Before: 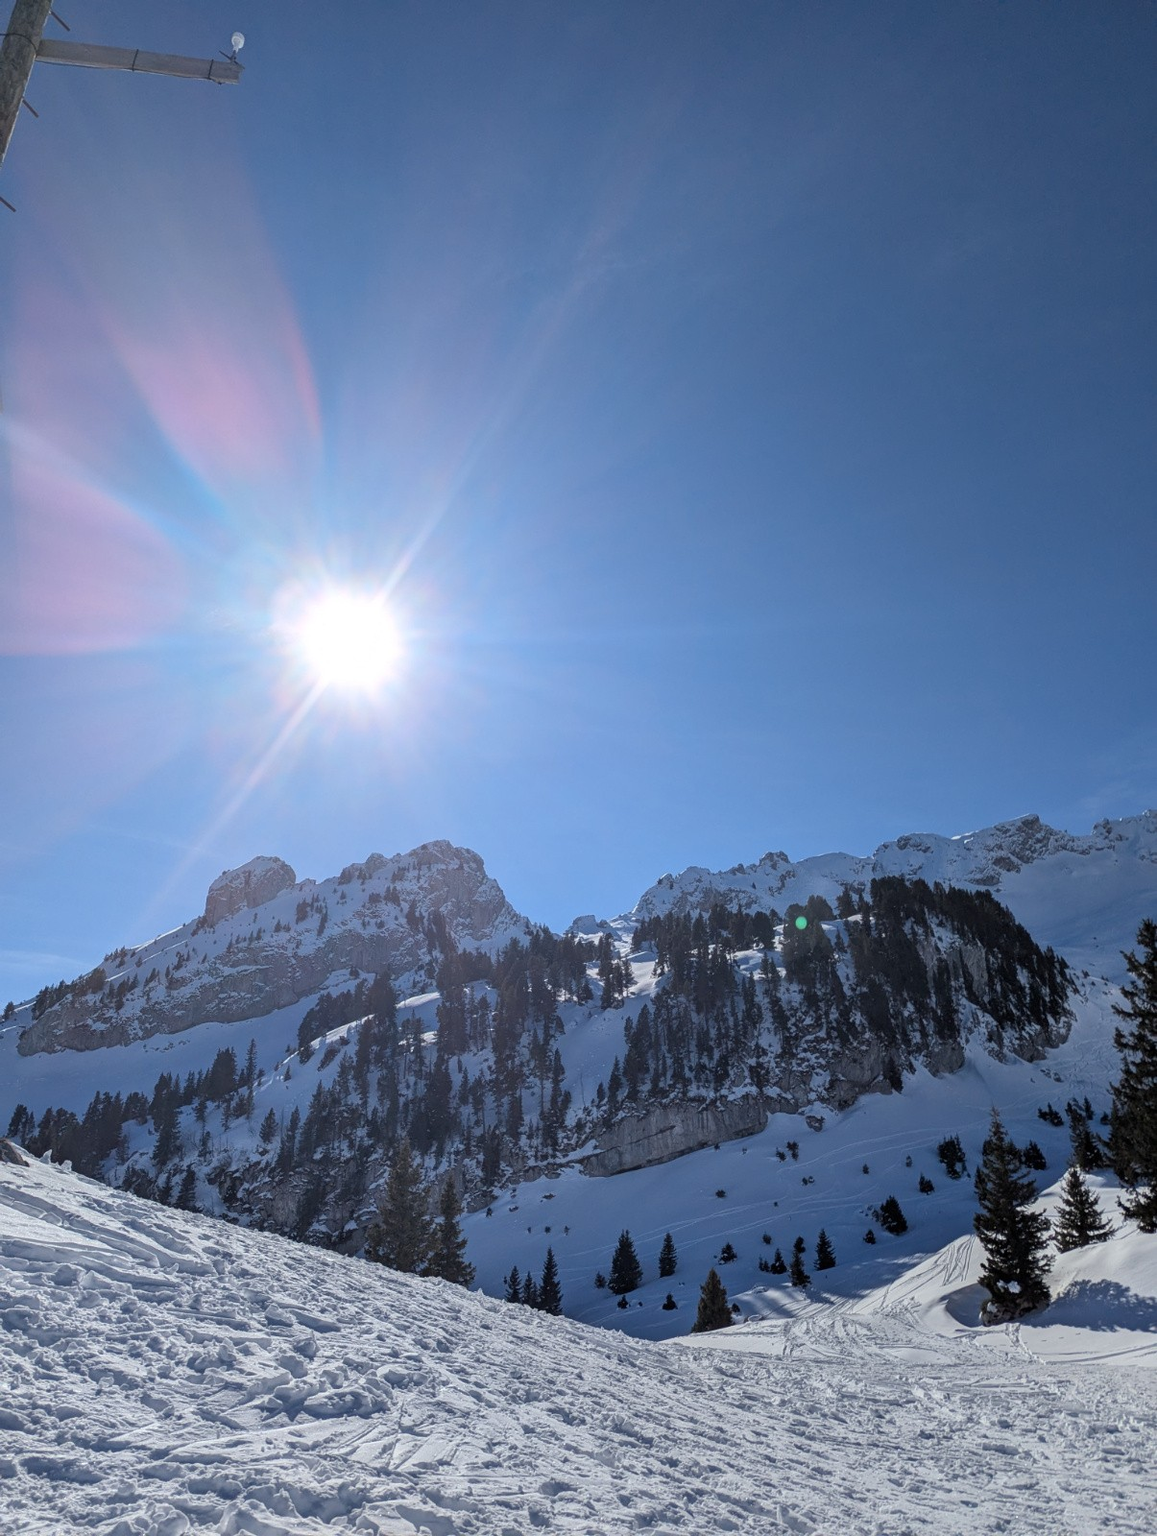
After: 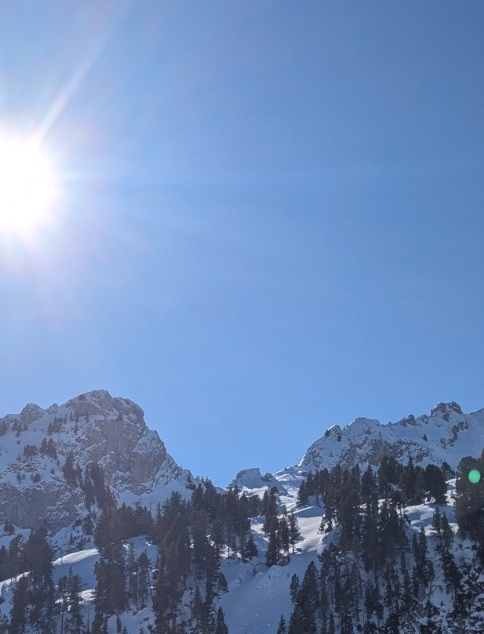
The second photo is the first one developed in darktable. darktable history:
crop: left 29.911%, top 30.318%, right 29.861%, bottom 30.005%
